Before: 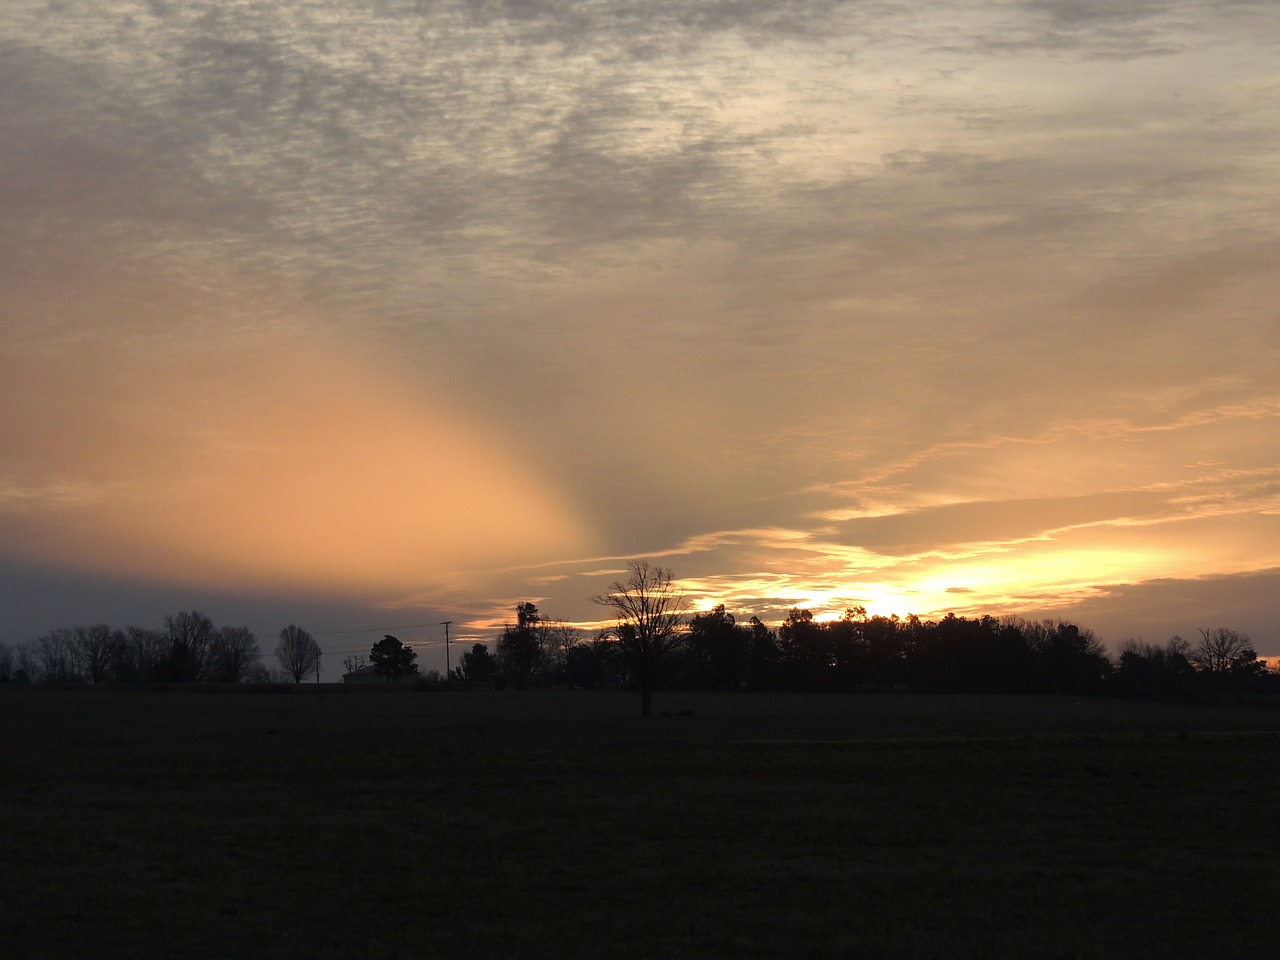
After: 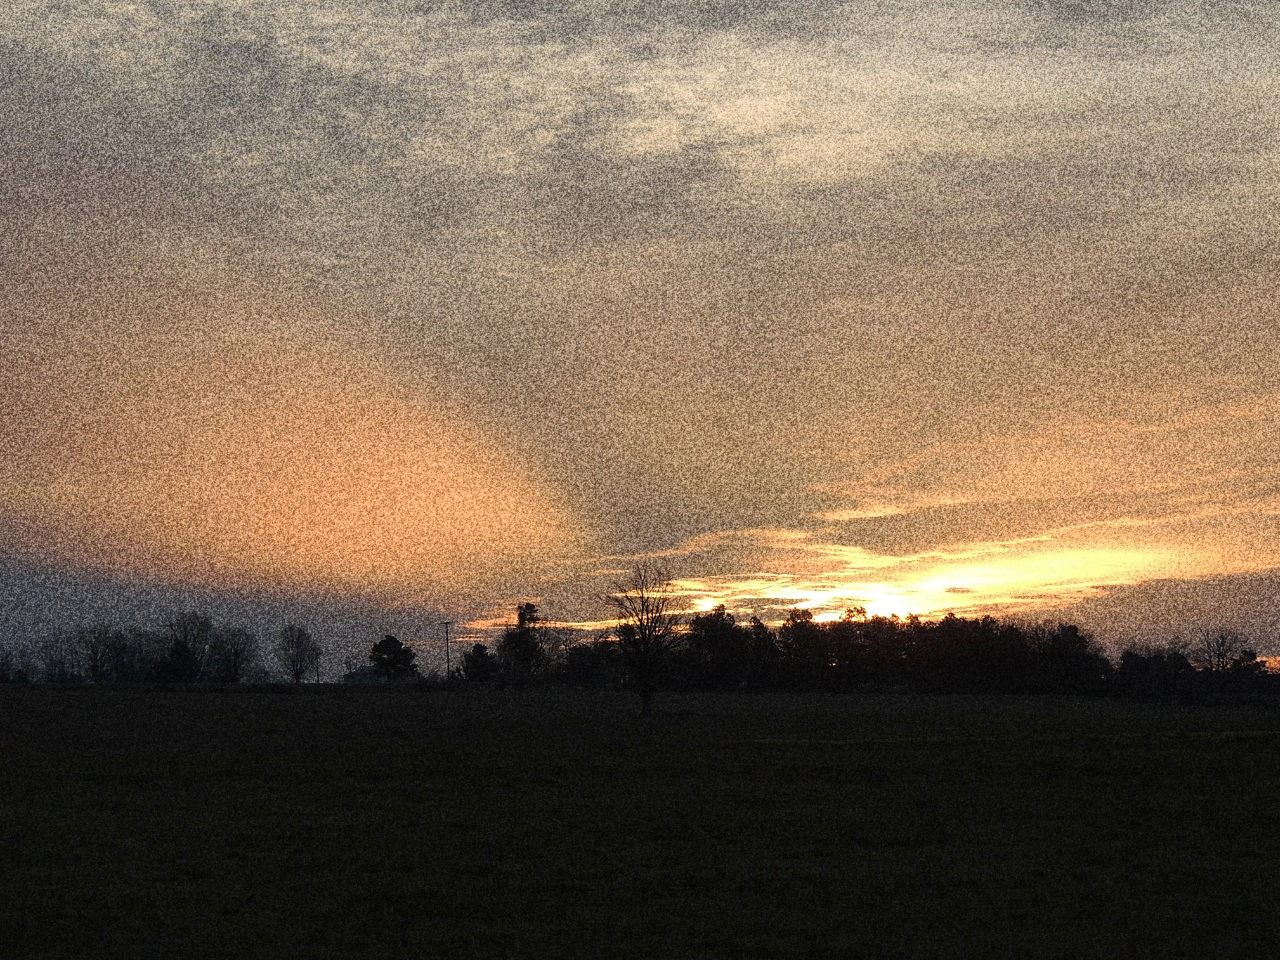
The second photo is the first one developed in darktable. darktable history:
contrast brightness saturation: saturation -0.04
grain: coarseness 30.02 ISO, strength 100%
